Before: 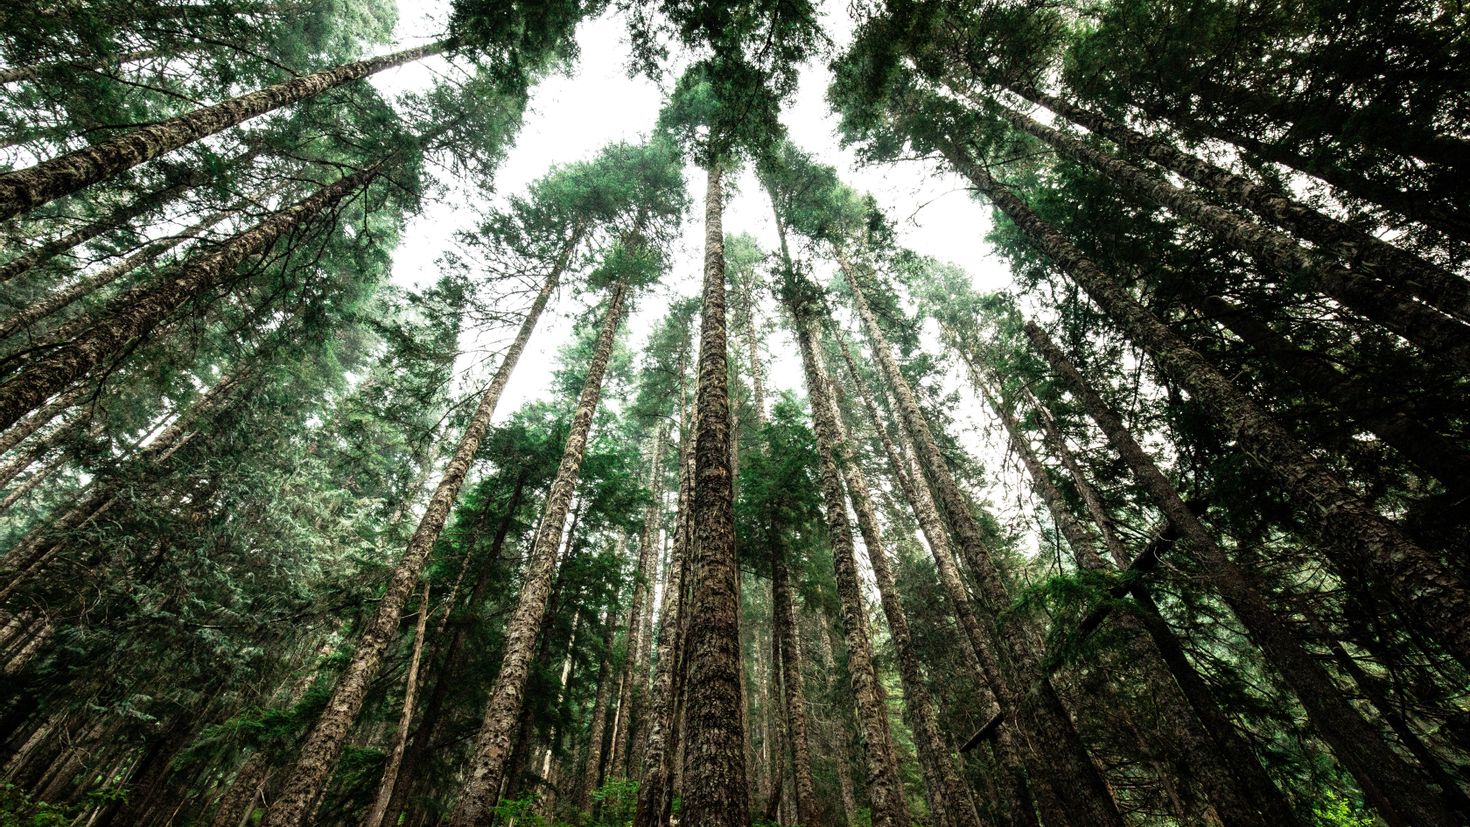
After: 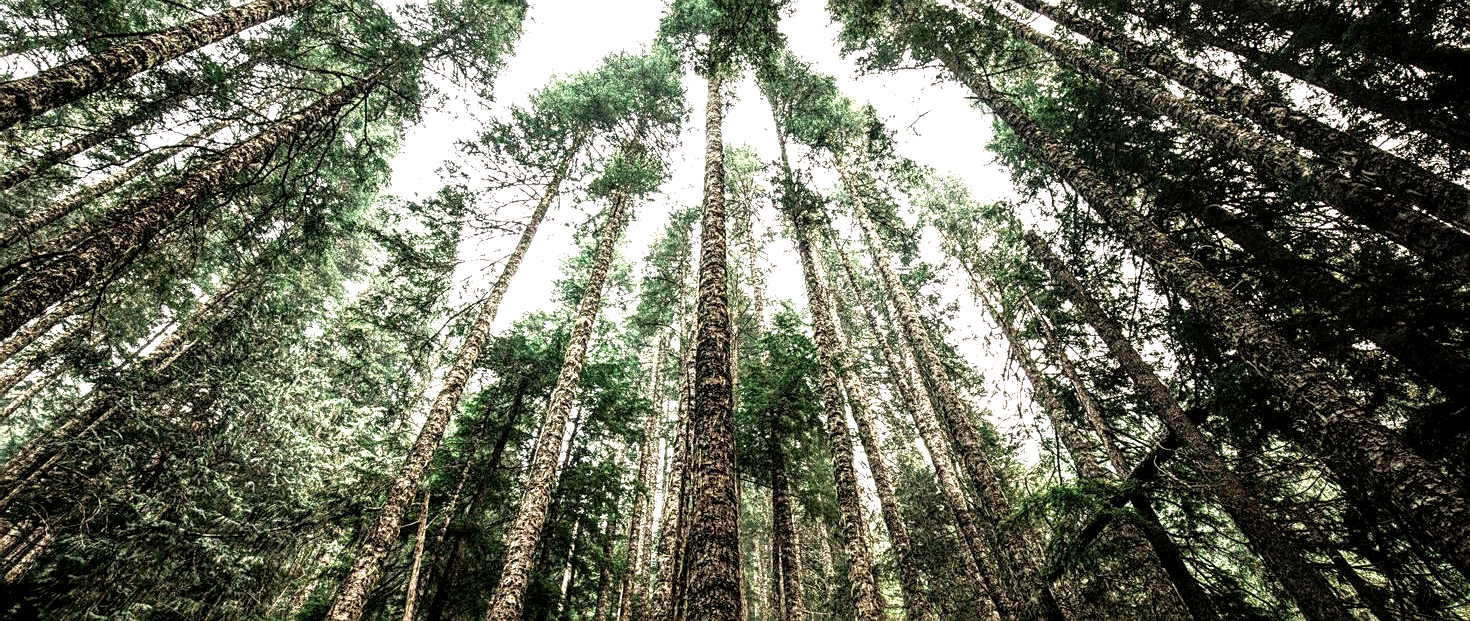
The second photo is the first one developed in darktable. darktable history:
exposure: exposure 0.61 EV, compensate highlight preservation false
crop: top 11.021%, bottom 13.885%
sharpen: on, module defaults
local contrast: detail 150%
color correction: highlights a* 5.55, highlights b* 5.18, saturation 0.679
tone curve: curves: ch0 [(0, 0) (0.003, 0.003) (0.011, 0.01) (0.025, 0.023) (0.044, 0.042) (0.069, 0.065) (0.1, 0.094) (0.136, 0.128) (0.177, 0.167) (0.224, 0.211) (0.277, 0.261) (0.335, 0.315) (0.399, 0.375) (0.468, 0.441) (0.543, 0.543) (0.623, 0.623) (0.709, 0.709) (0.801, 0.801) (0.898, 0.898) (1, 1)], color space Lab, independent channels, preserve colors none
velvia: on, module defaults
